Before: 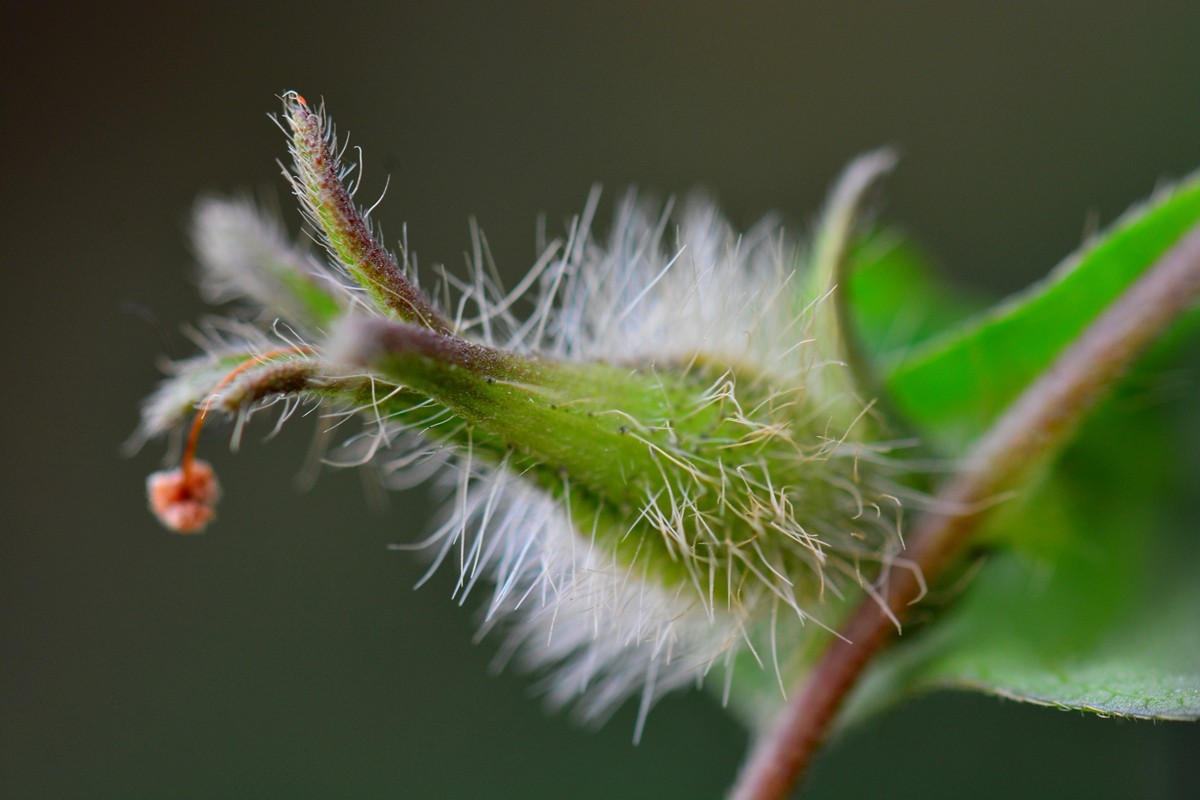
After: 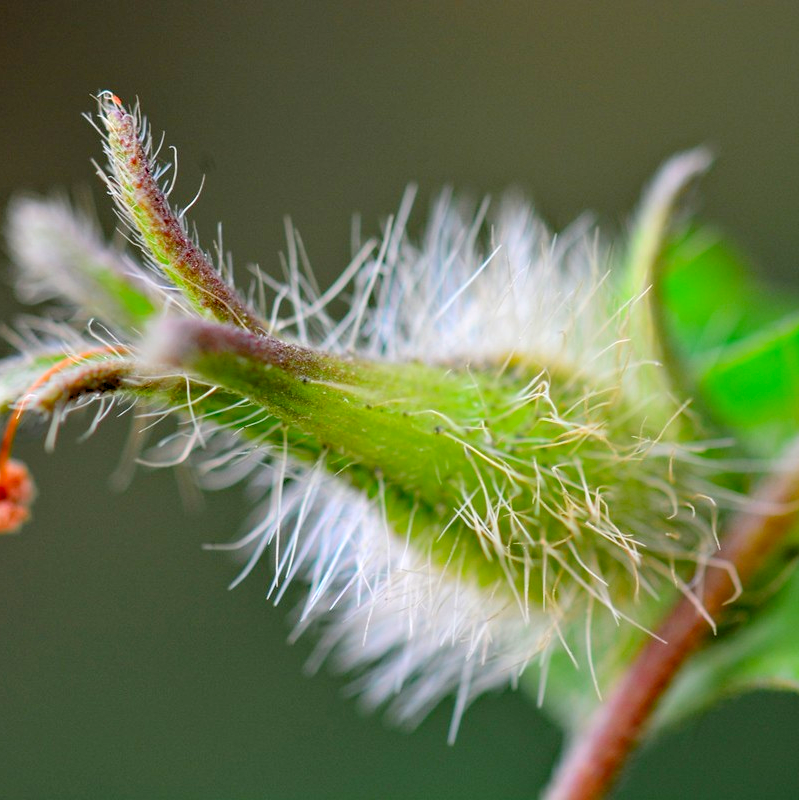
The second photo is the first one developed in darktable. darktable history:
crop: left 15.419%, right 17.914%
haze removal: compatibility mode true, adaptive false
levels: black 3.83%, white 90.64%, levels [0.044, 0.416, 0.908]
